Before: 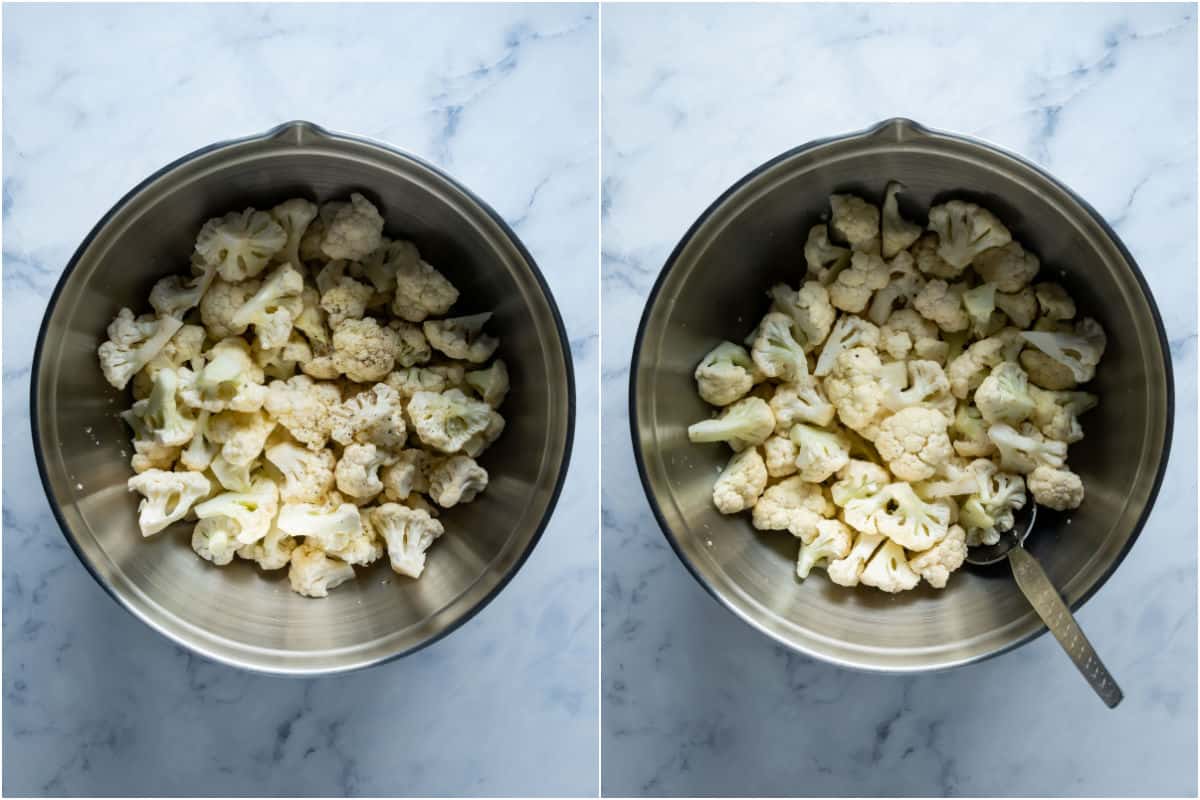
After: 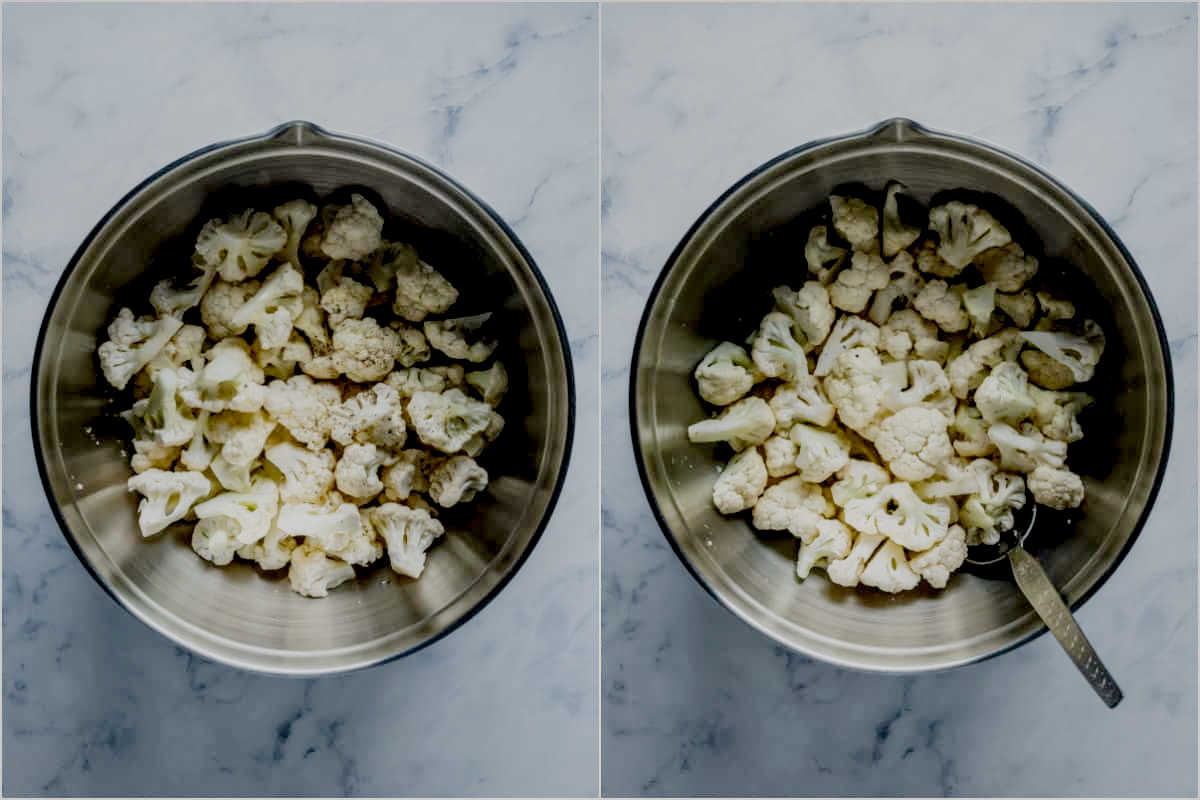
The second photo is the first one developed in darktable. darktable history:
filmic rgb: middle gray luminance 18%, black relative exposure -7.5 EV, white relative exposure 8.5 EV, threshold 6 EV, target black luminance 0%, hardness 2.23, latitude 18.37%, contrast 0.878, highlights saturation mix 5%, shadows ↔ highlights balance 10.15%, add noise in highlights 0, preserve chrominance no, color science v3 (2019), use custom middle-gray values true, iterations of high-quality reconstruction 0, contrast in highlights soft, enable highlight reconstruction true
local contrast: highlights 25%, detail 150%
